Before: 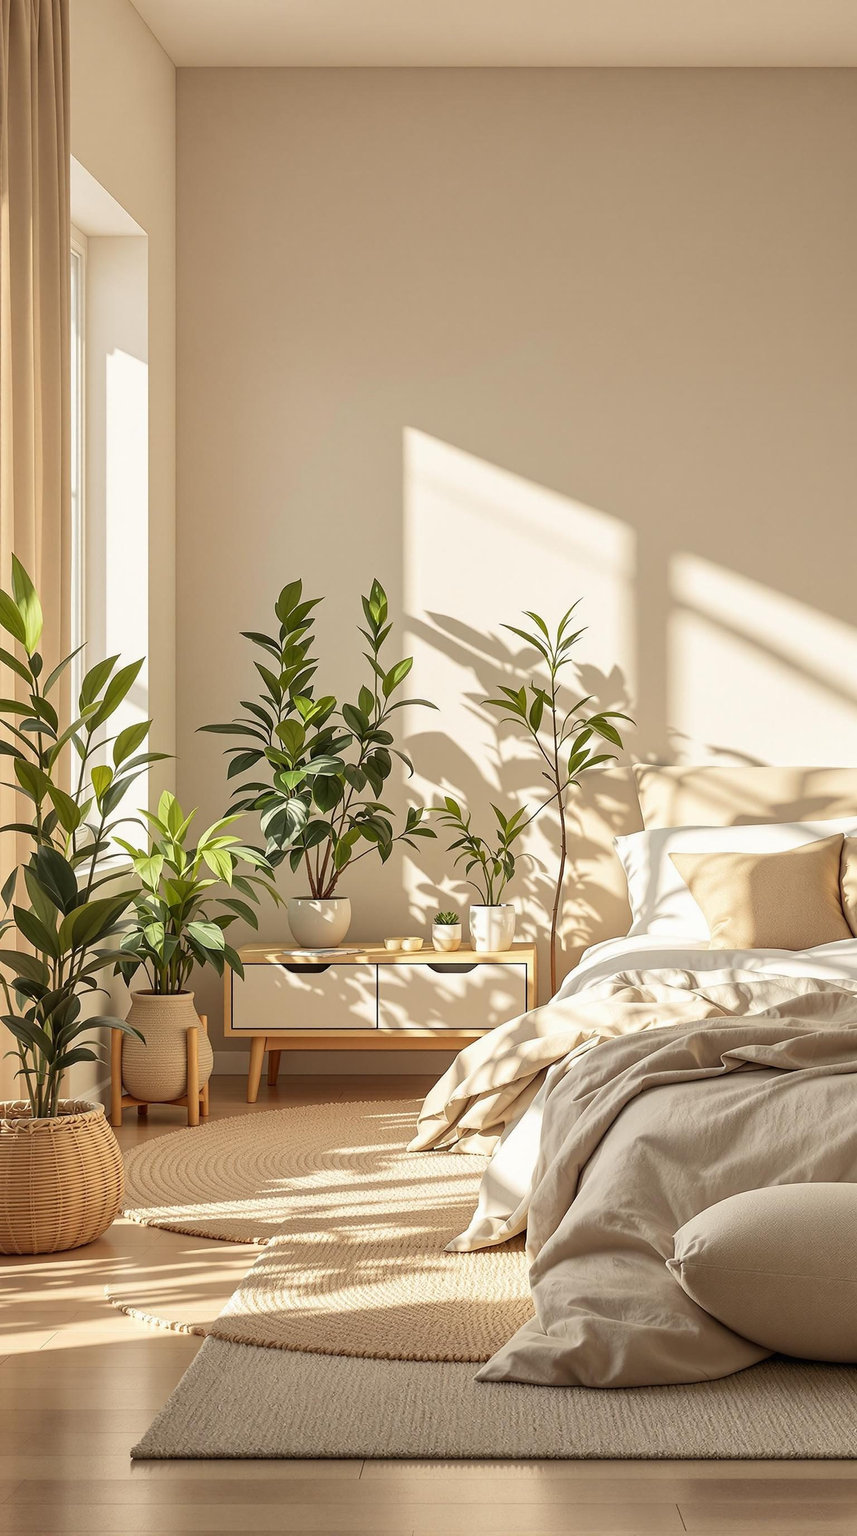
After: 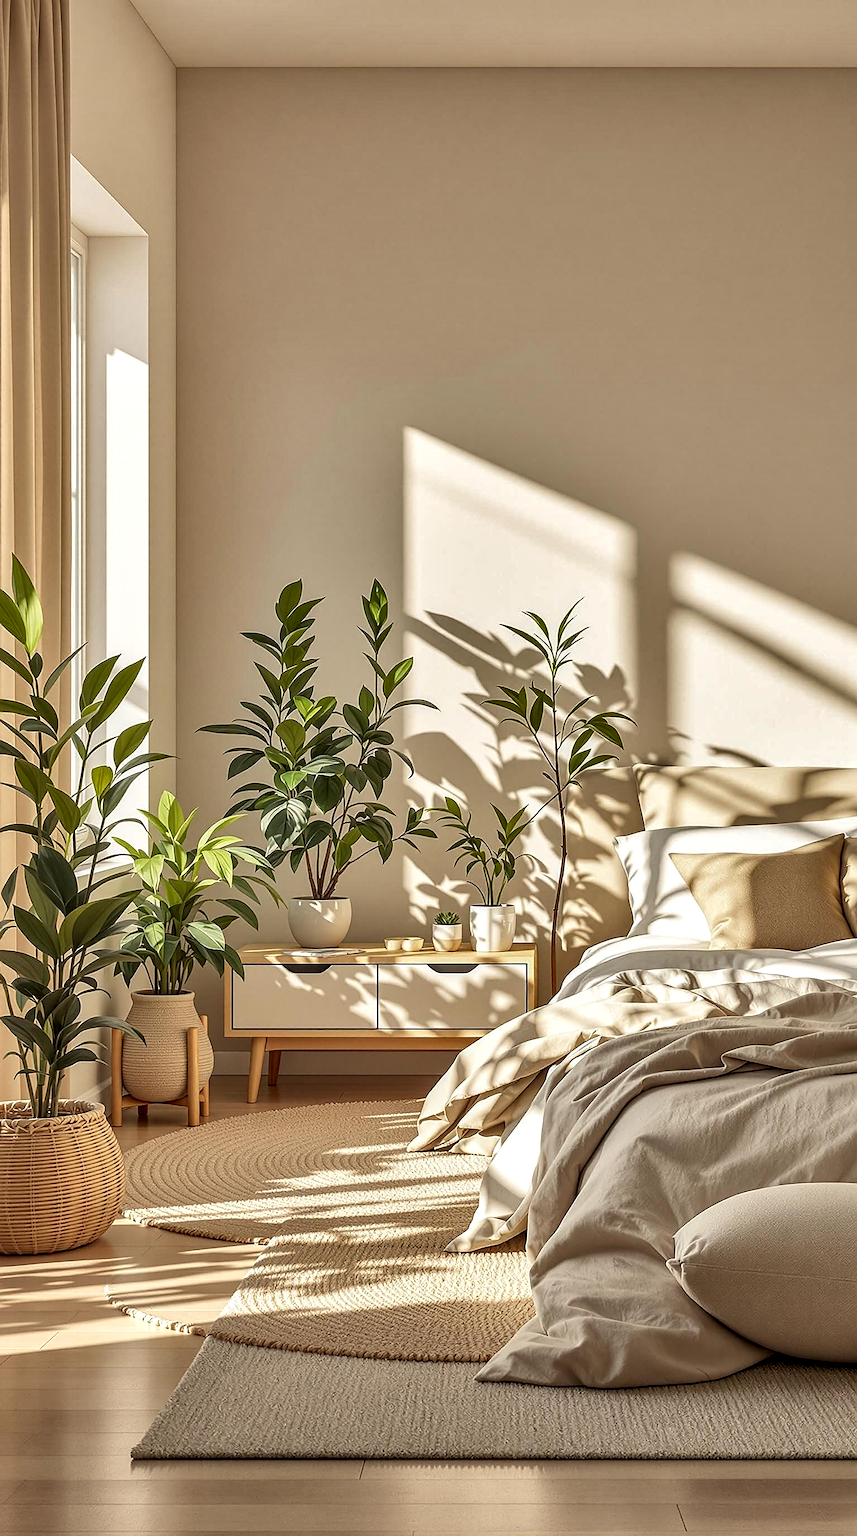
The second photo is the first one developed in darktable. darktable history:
sharpen: on, module defaults
local contrast: detail 130%
shadows and highlights: shadows 74.1, highlights -60.75, soften with gaussian
